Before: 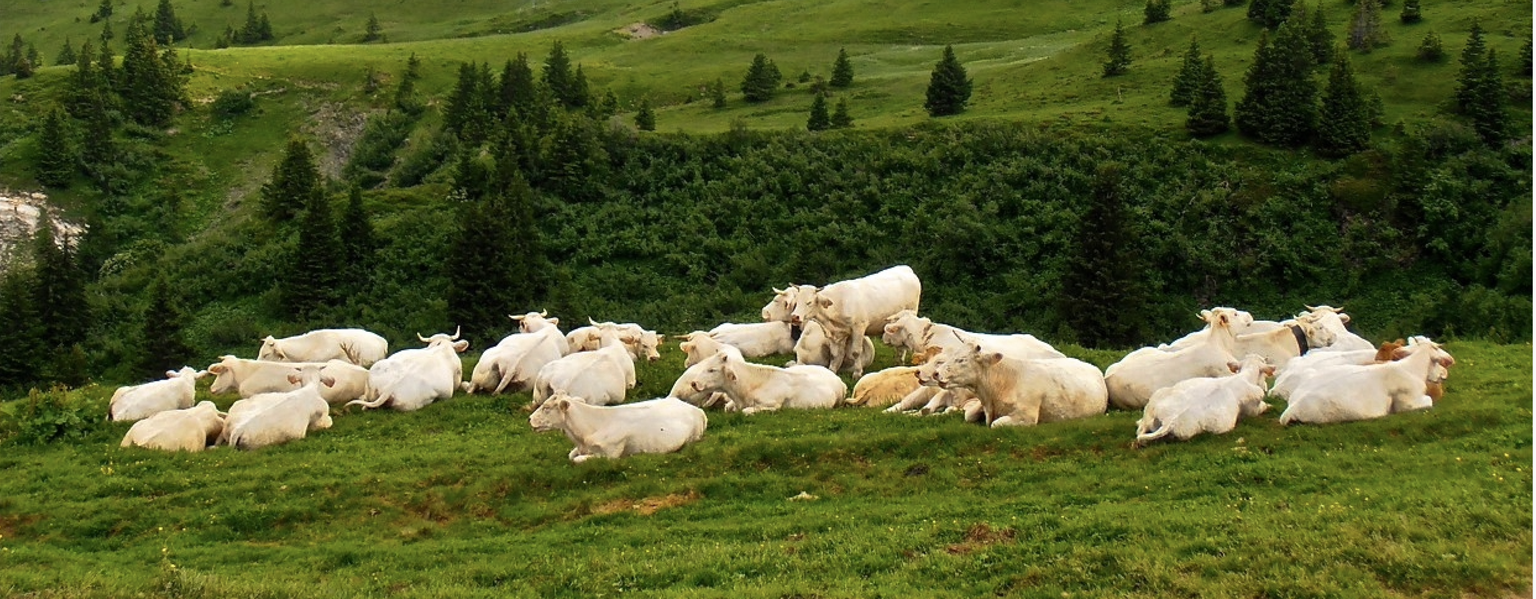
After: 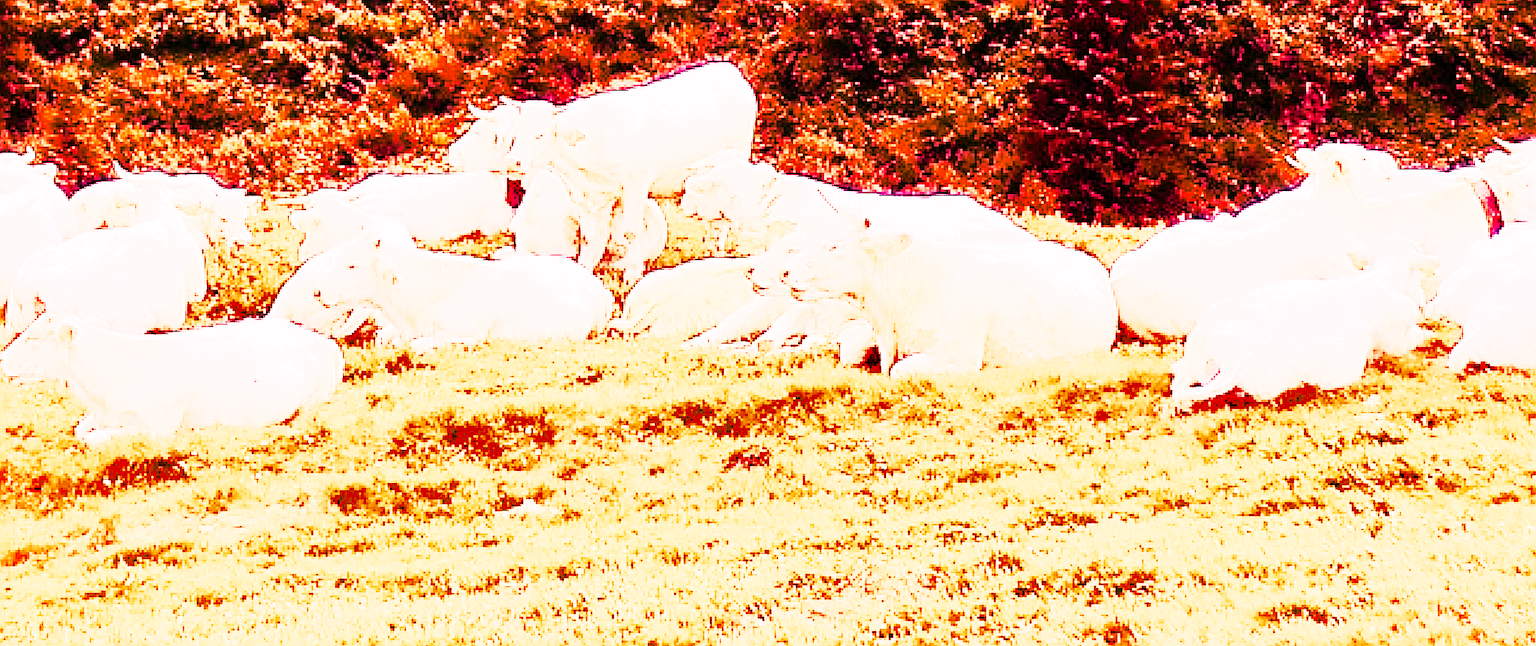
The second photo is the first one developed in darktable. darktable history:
white balance: red 4.26, blue 1.802
crop: left 34.479%, top 38.822%, right 13.718%, bottom 5.172%
sharpen: on, module defaults
color balance rgb: perceptual saturation grading › global saturation 20%, perceptual saturation grading › highlights -50%, perceptual saturation grading › shadows 30%
base curve: curves: ch0 [(0, 0) (0.495, 0.917) (1, 1)], preserve colors none
shadows and highlights: highlights -60
rgb curve: curves: ch0 [(0, 0) (0.21, 0.15) (0.24, 0.21) (0.5, 0.75) (0.75, 0.96) (0.89, 0.99) (1, 1)]; ch1 [(0, 0.02) (0.21, 0.13) (0.25, 0.2) (0.5, 0.67) (0.75, 0.9) (0.89, 0.97) (1, 1)]; ch2 [(0, 0.02) (0.21, 0.13) (0.25, 0.2) (0.5, 0.67) (0.75, 0.9) (0.89, 0.97) (1, 1)], compensate middle gray true
